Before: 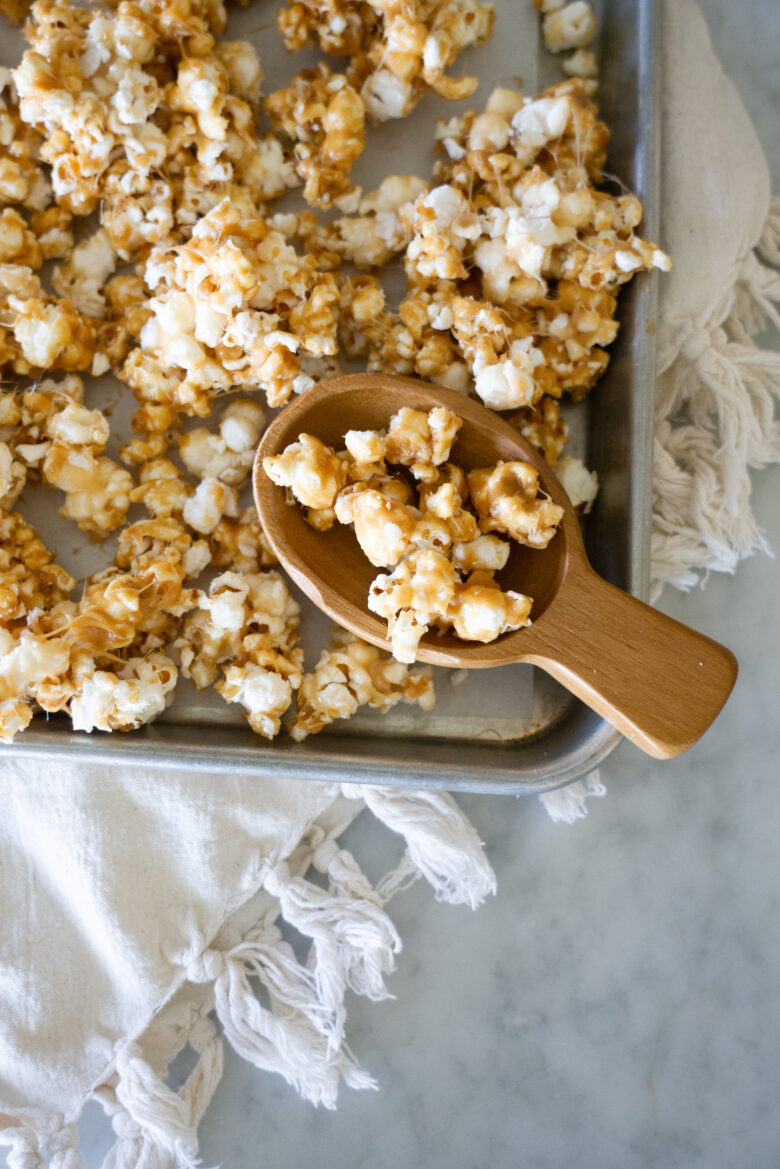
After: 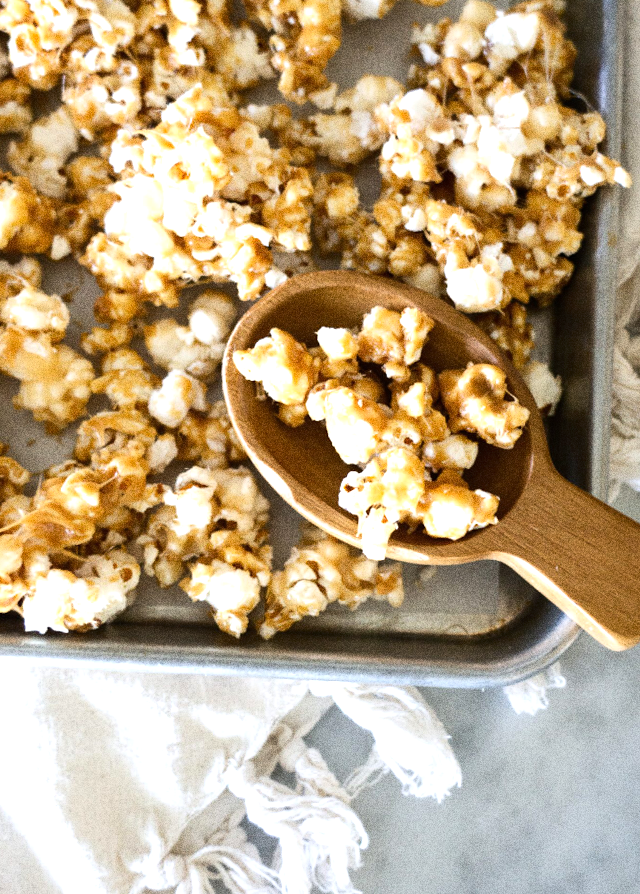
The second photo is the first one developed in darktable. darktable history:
tone equalizer: -8 EV -0.75 EV, -7 EV -0.7 EV, -6 EV -0.6 EV, -5 EV -0.4 EV, -3 EV 0.4 EV, -2 EV 0.6 EV, -1 EV 0.7 EV, +0 EV 0.75 EV, edges refinement/feathering 500, mask exposure compensation -1.57 EV, preserve details no
crop and rotate: left 7.196%, top 4.574%, right 10.605%, bottom 13.178%
grain: strength 49.07%
rotate and perspective: rotation 0.679°, lens shift (horizontal) 0.136, crop left 0.009, crop right 0.991, crop top 0.078, crop bottom 0.95
